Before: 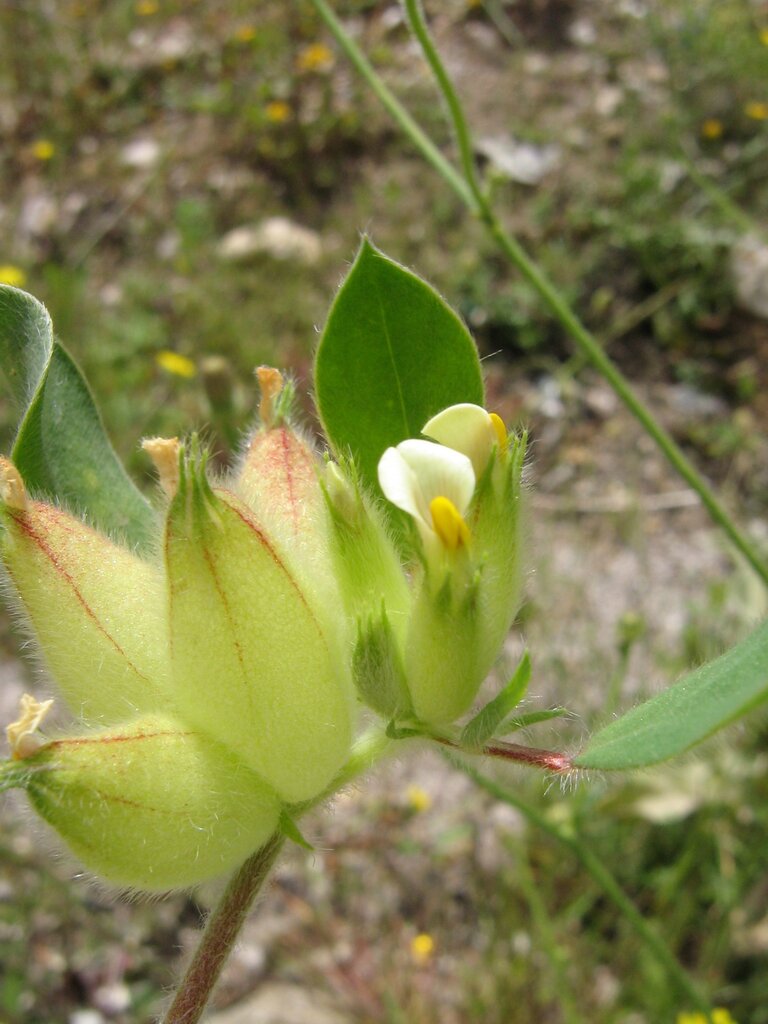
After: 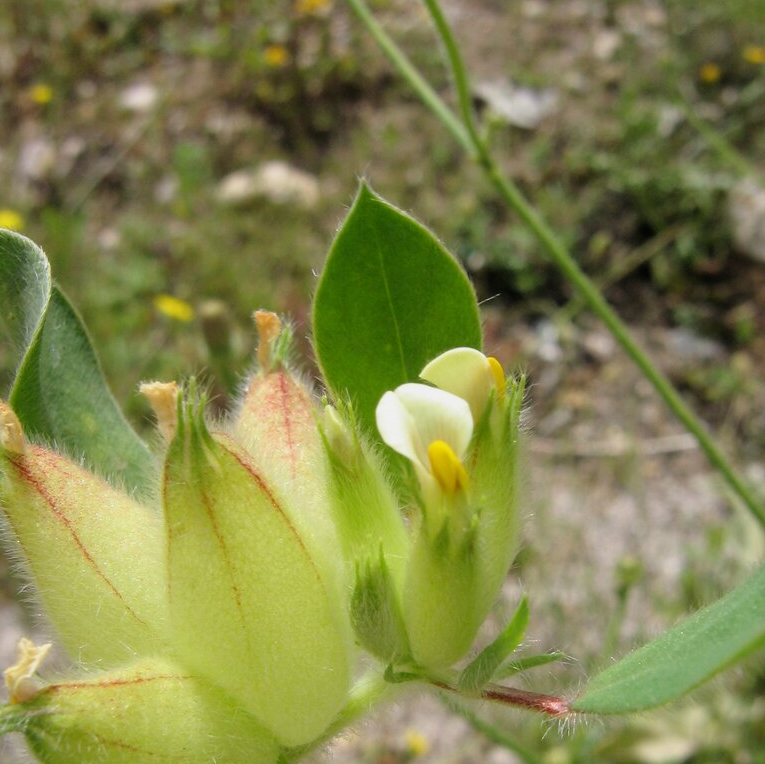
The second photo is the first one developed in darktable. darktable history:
filmic rgb: black relative exposure -9.46 EV, white relative exposure 3.05 EV, hardness 6.08
crop: left 0.32%, top 5.505%, bottom 19.88%
